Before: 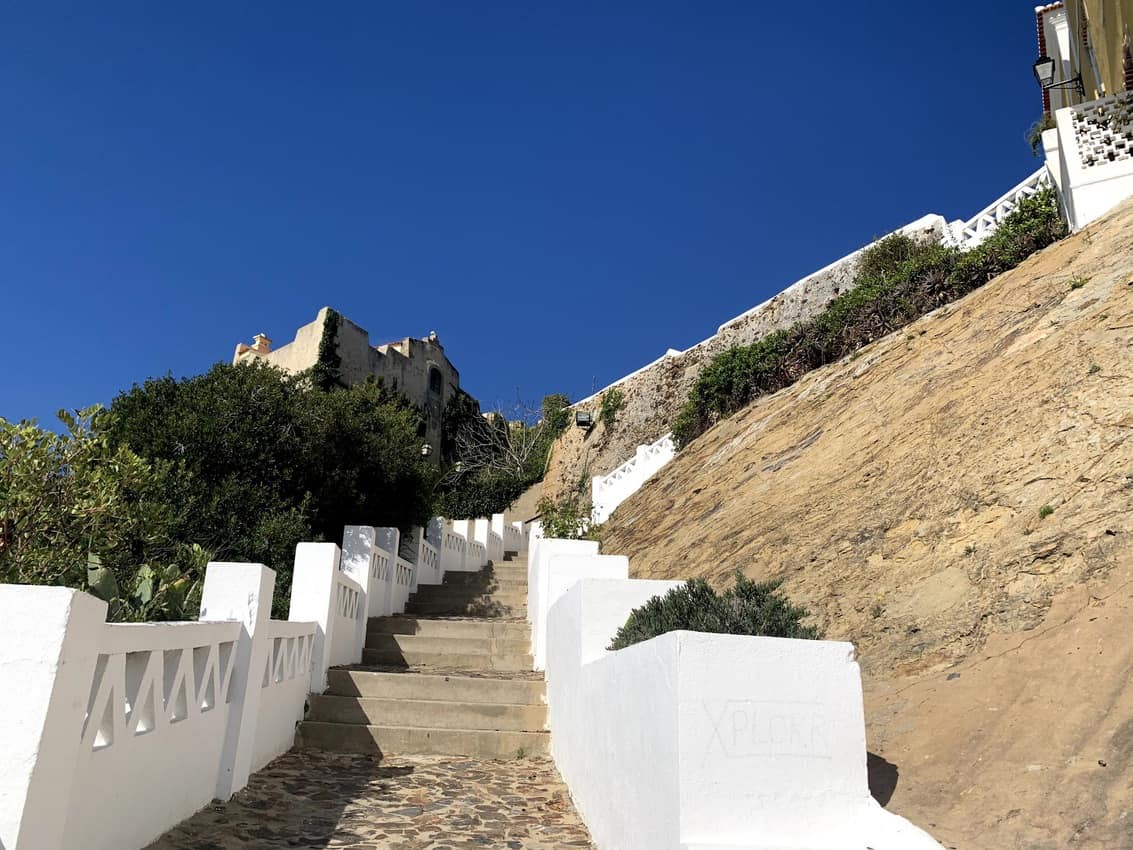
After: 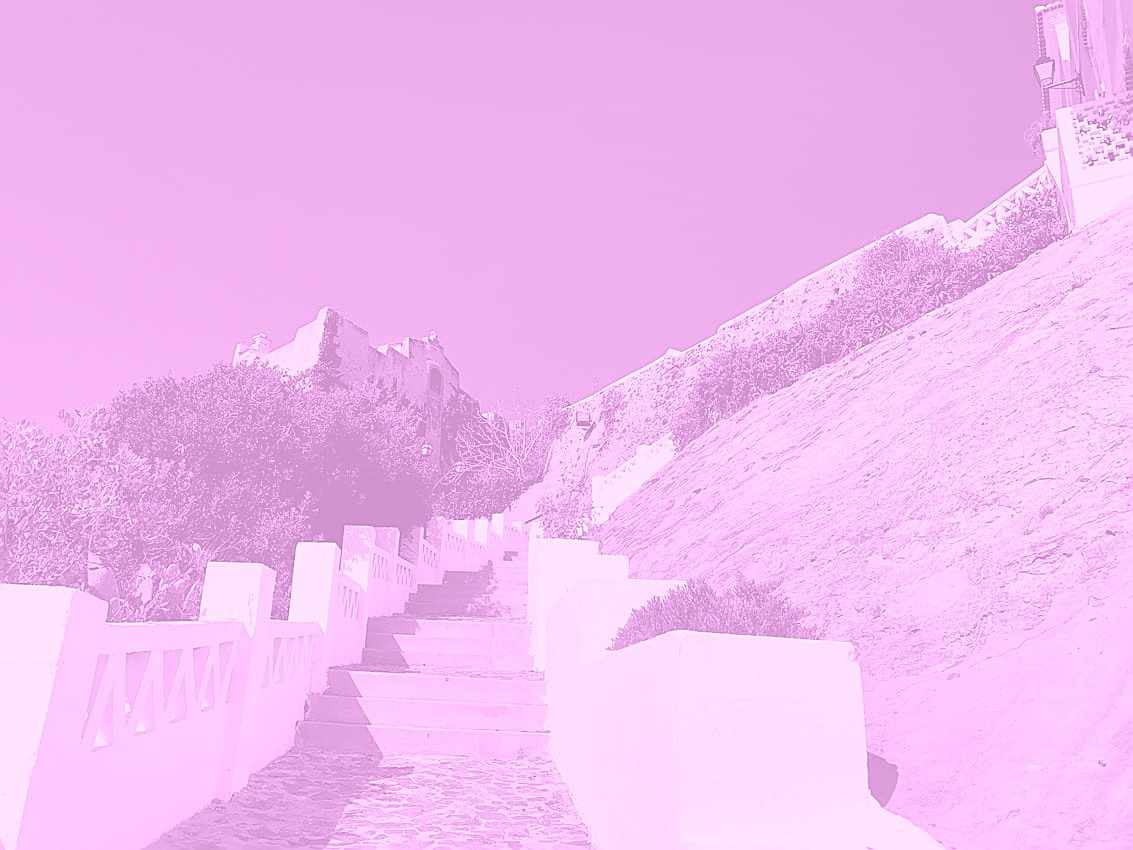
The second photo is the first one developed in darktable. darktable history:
sharpen: radius 1.4, amount 1.25, threshold 0.7
colorize: hue 331.2°, saturation 75%, source mix 30.28%, lightness 70.52%, version 1
shadows and highlights: shadows 43.71, white point adjustment -1.46, soften with gaussian
